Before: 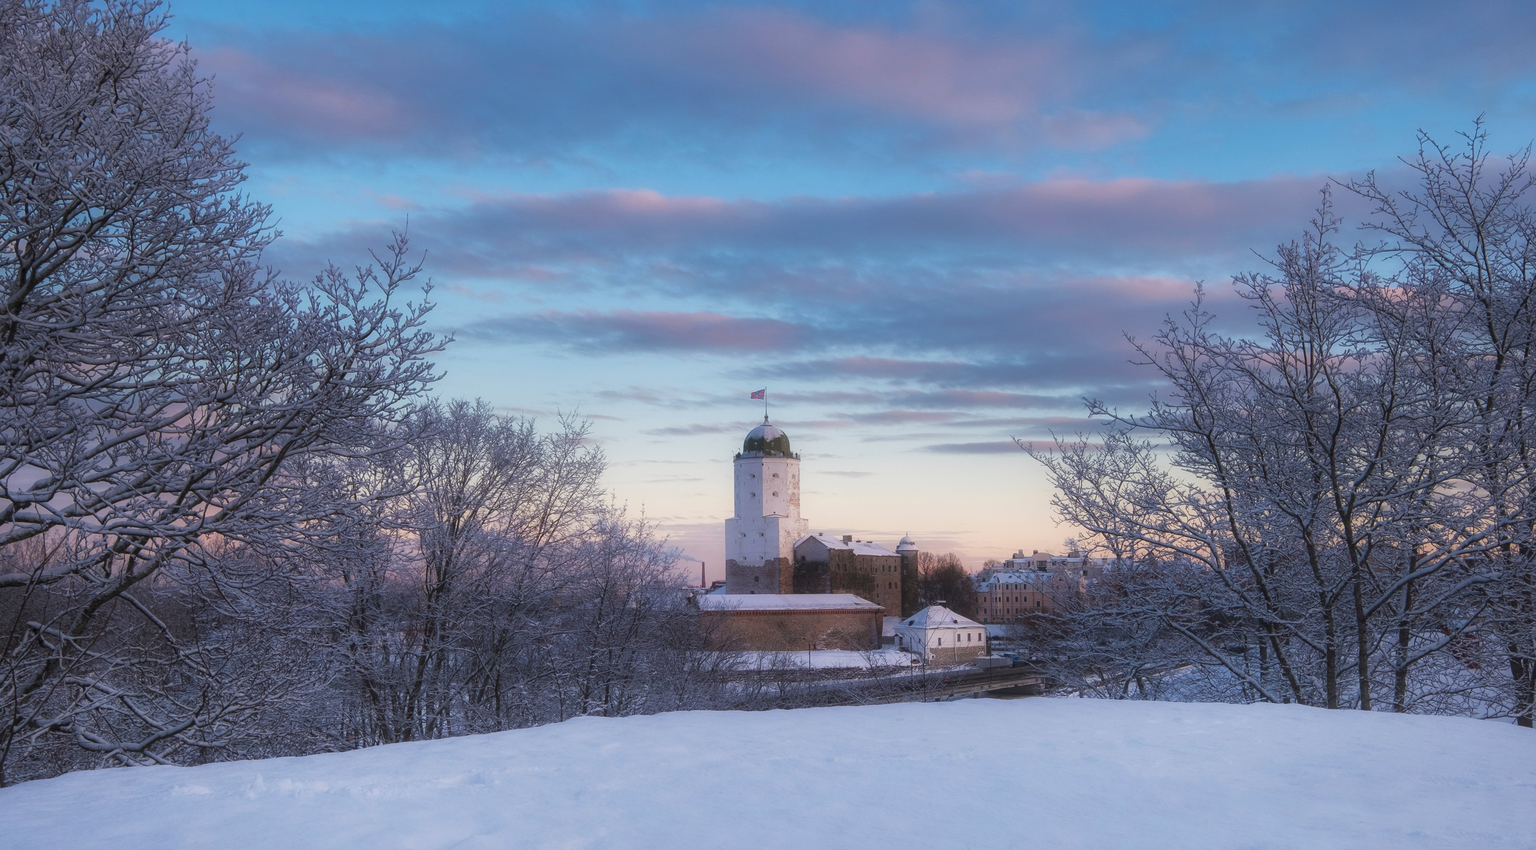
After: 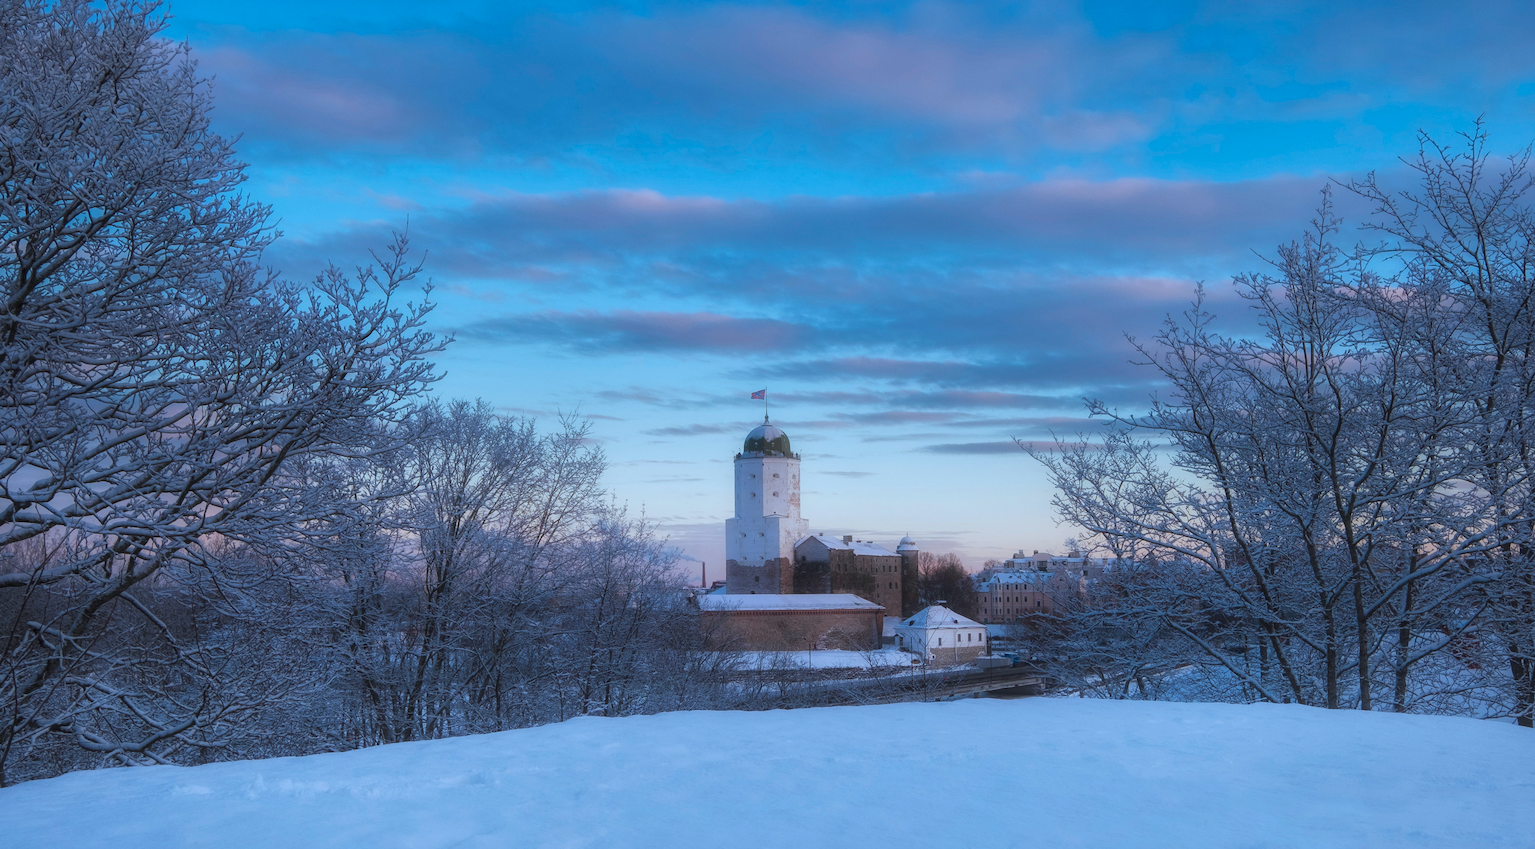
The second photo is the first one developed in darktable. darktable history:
color correction: highlights a* -9.35, highlights b* -23.15
shadows and highlights: shadows -20, white point adjustment -2, highlights -35
